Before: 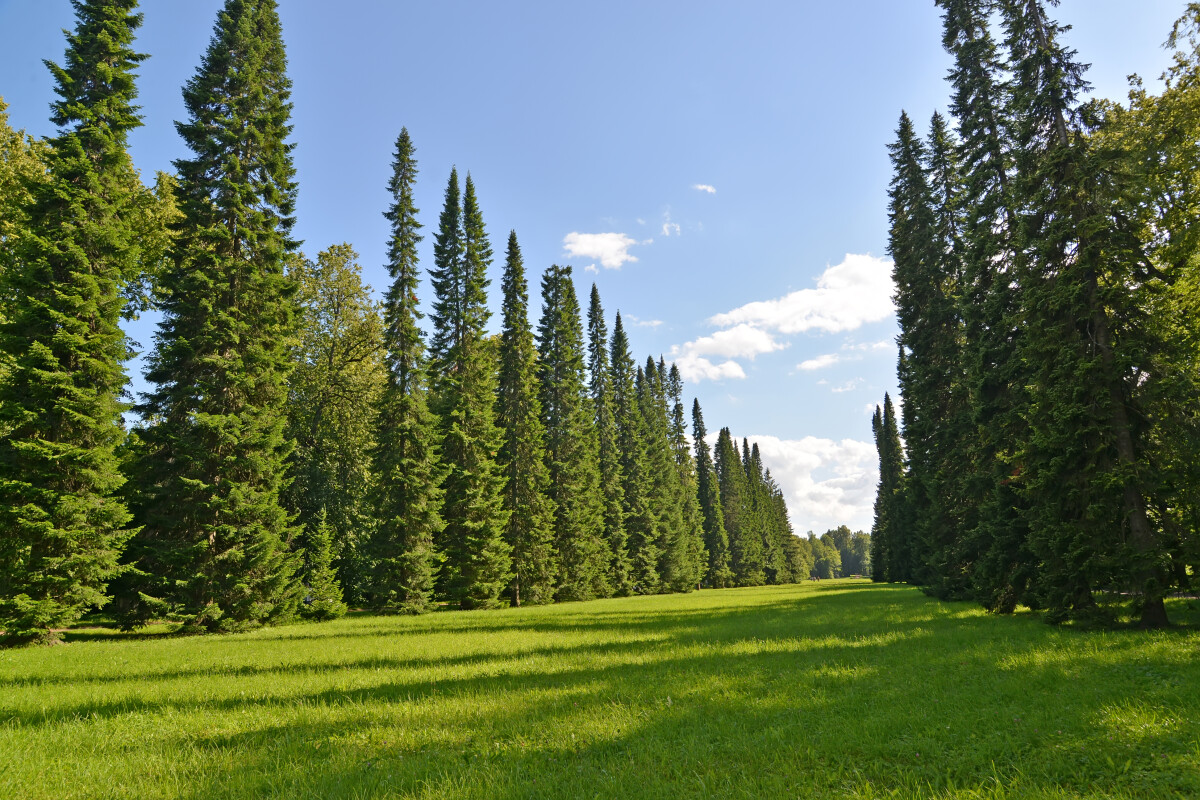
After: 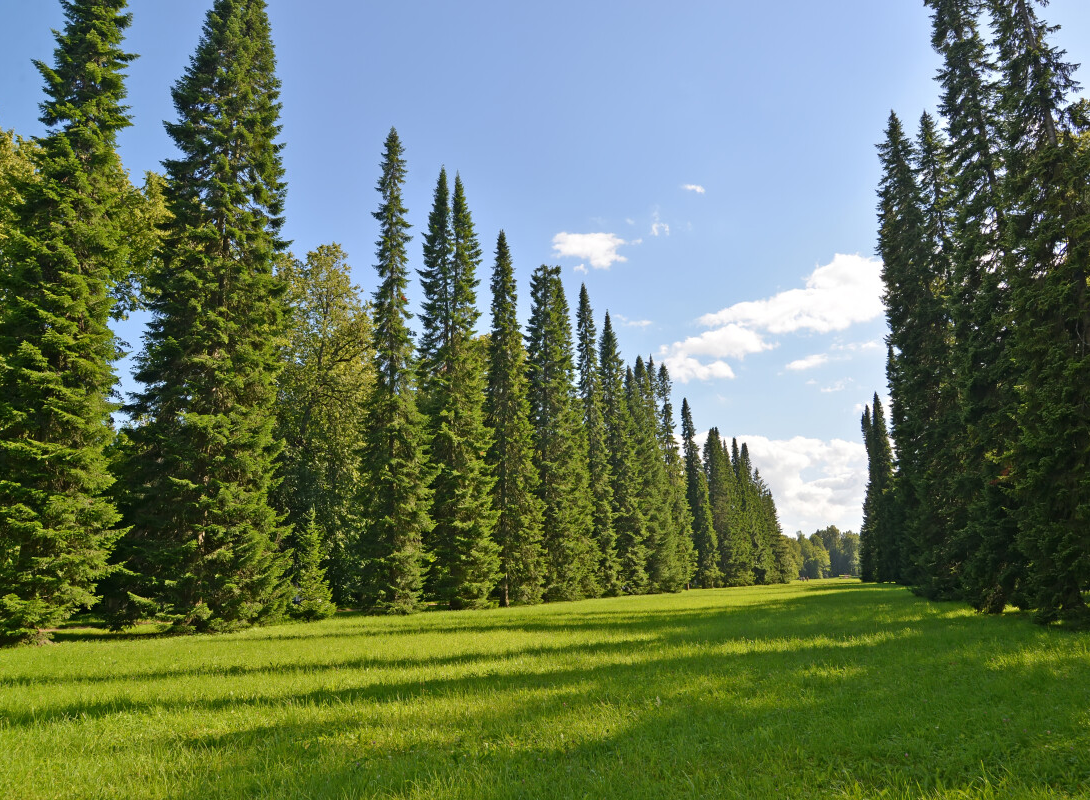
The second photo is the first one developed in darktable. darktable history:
crop and rotate: left 0.923%, right 8.161%
